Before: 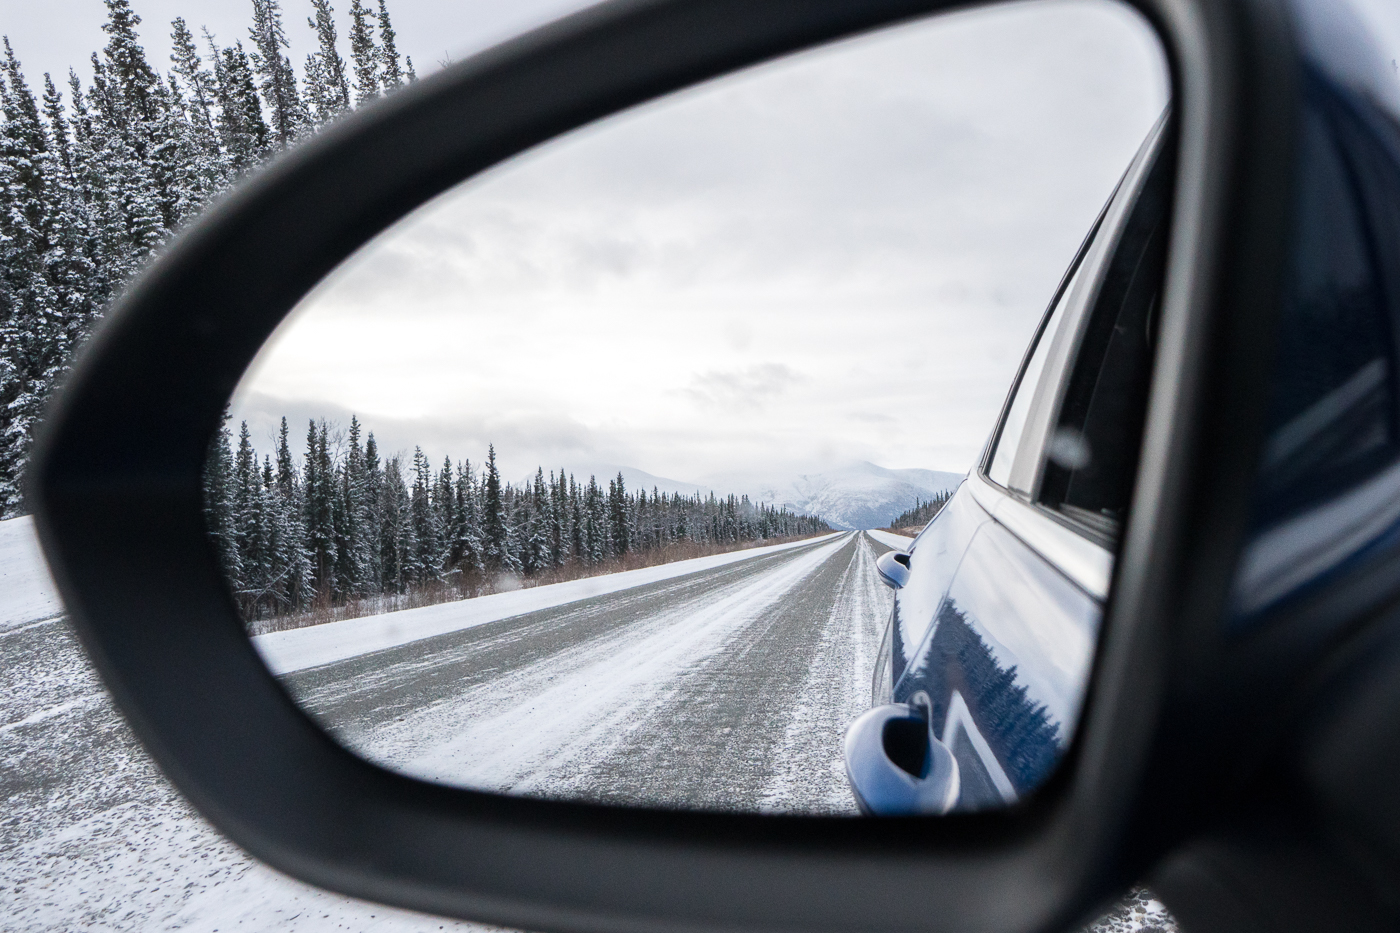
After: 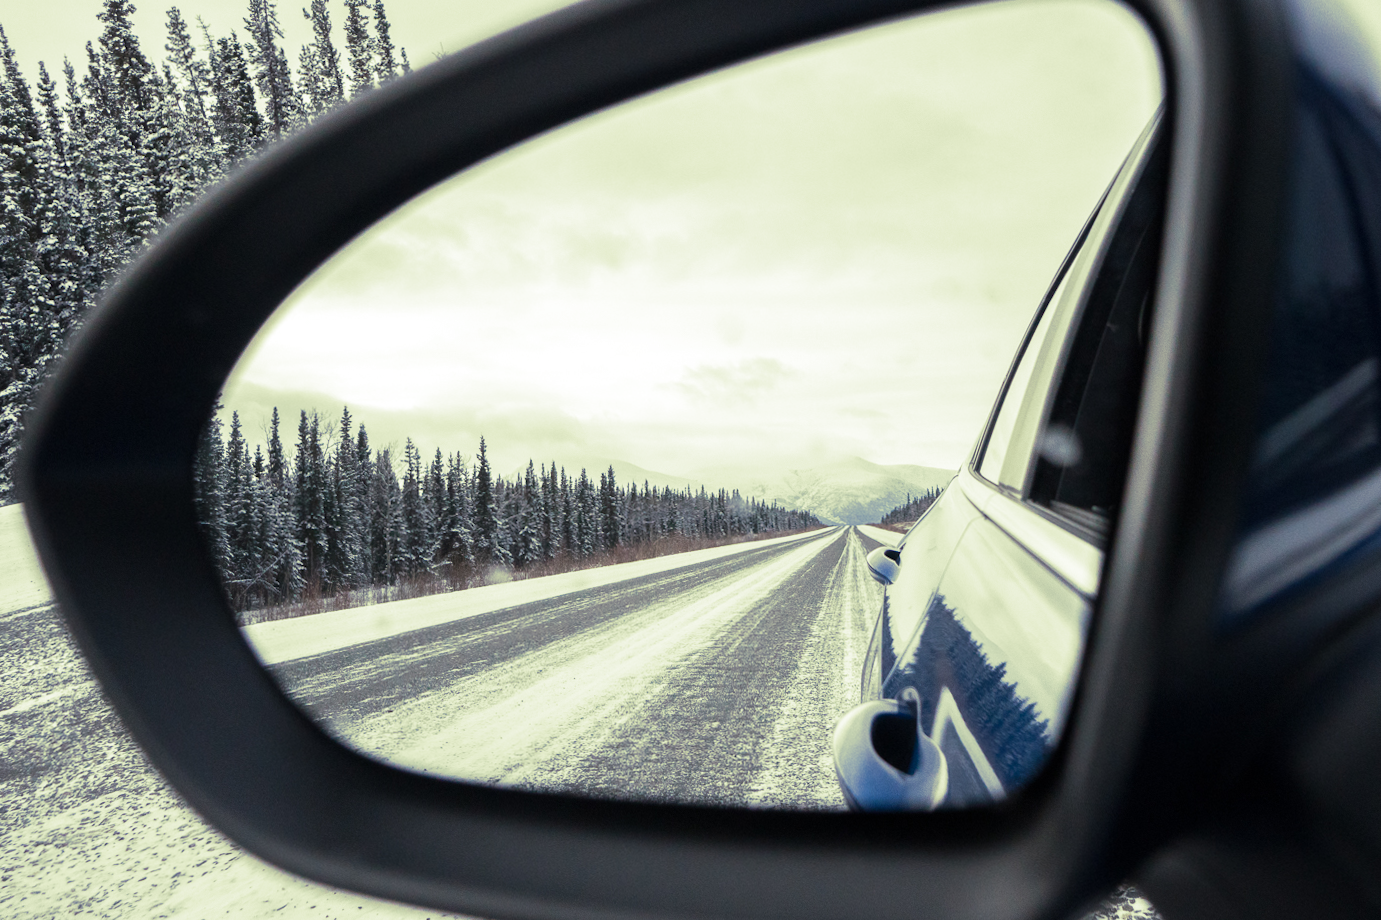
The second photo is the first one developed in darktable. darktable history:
split-toning: shadows › hue 290.82°, shadows › saturation 0.34, highlights › saturation 0.38, balance 0, compress 50%
crop and rotate: angle -0.5°
